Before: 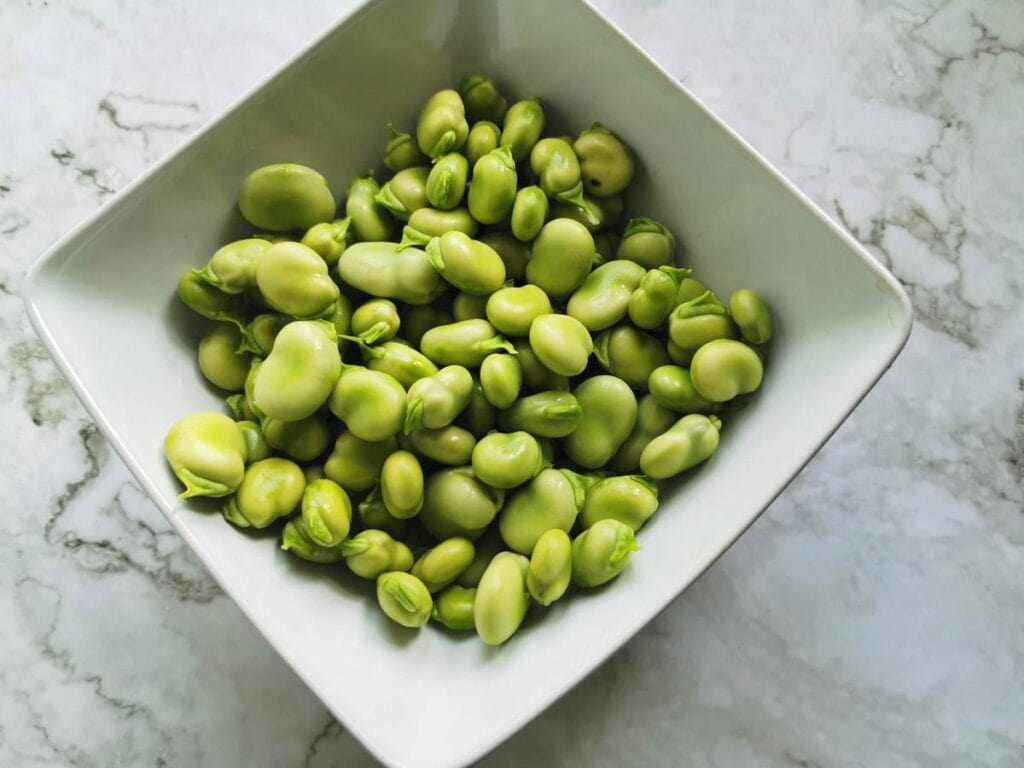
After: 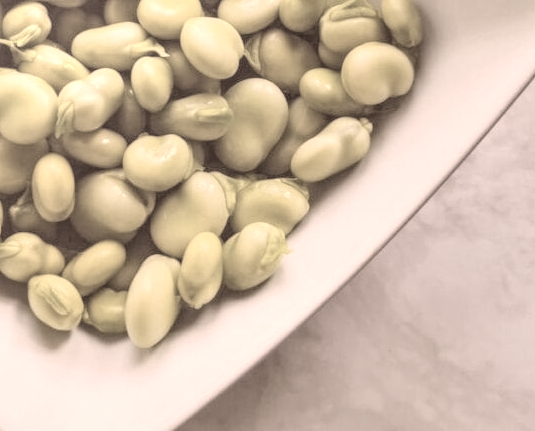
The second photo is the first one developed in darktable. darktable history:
exposure: black level correction 0, exposure 0.693 EV, compensate exposure bias true, compensate highlight preservation false
crop: left 34.082%, top 38.69%, right 13.596%, bottom 5.176%
color balance rgb: global offset › chroma 0.055%, global offset › hue 253.69°, linear chroma grading › global chroma 0.472%, perceptual saturation grading › global saturation 25.609%
contrast brightness saturation: contrast -0.339, brightness 0.759, saturation -0.77
local contrast: detail 150%
contrast equalizer: octaves 7, y [[0.5 ×6], [0.5 ×6], [0.5 ×6], [0 ×6], [0, 0.039, 0.251, 0.29, 0.293, 0.292]]
color correction: highlights a* 10.24, highlights b* 9.72, shadows a* 7.87, shadows b* 8.37, saturation 0.814
shadows and highlights: radius 337.06, shadows 28.1, soften with gaussian
